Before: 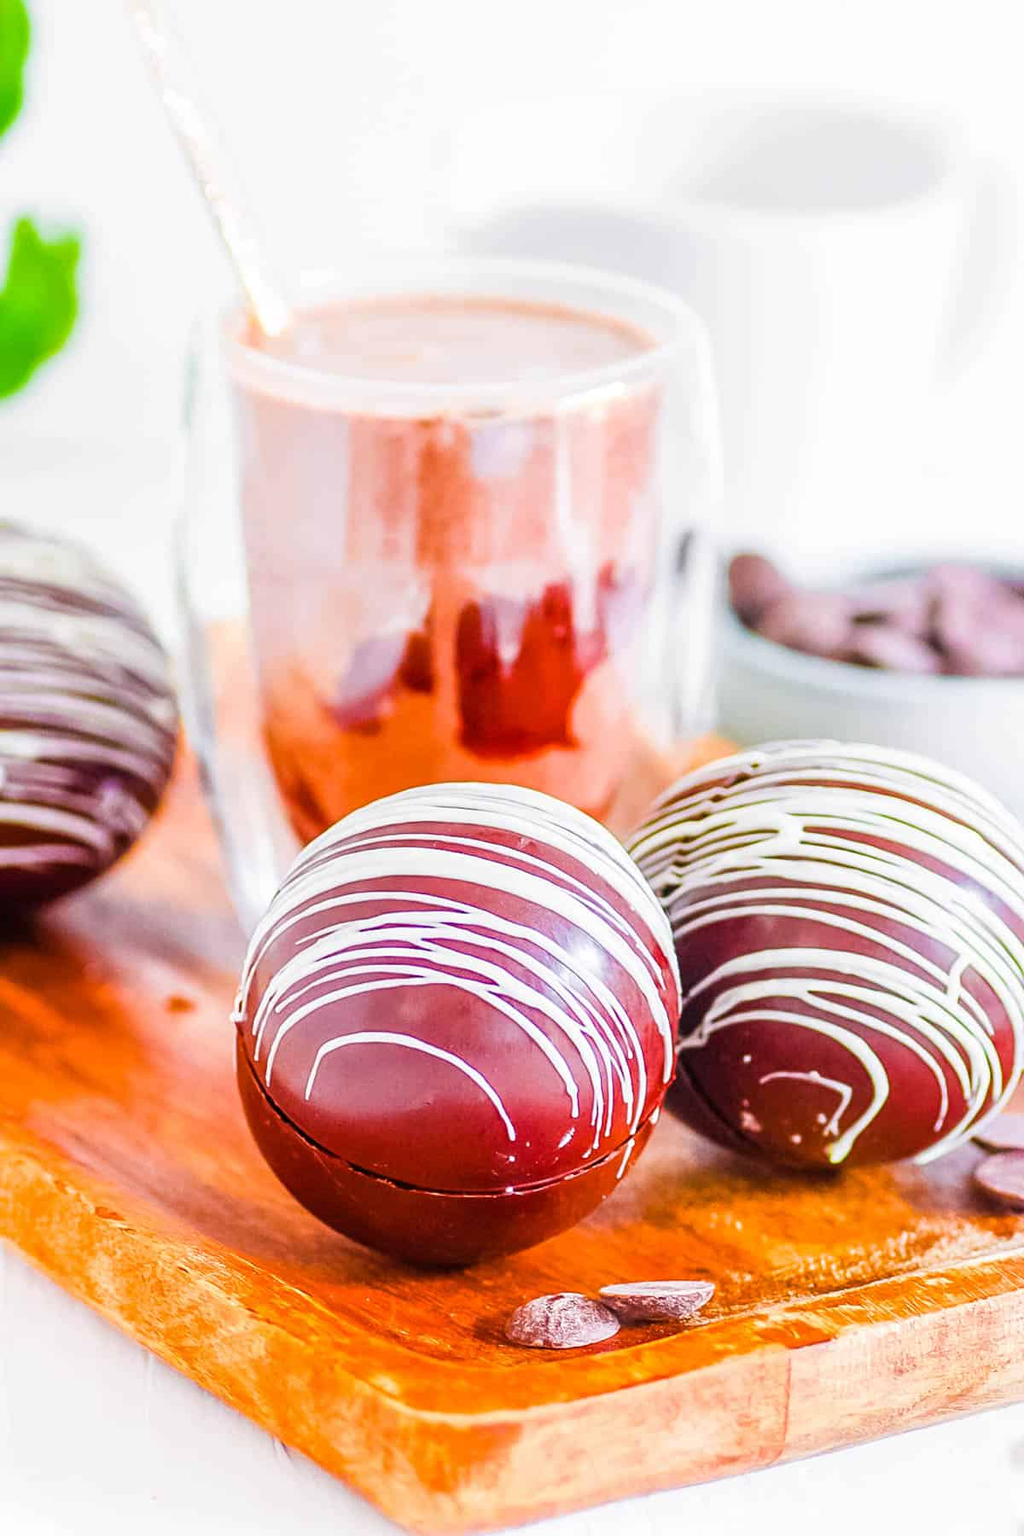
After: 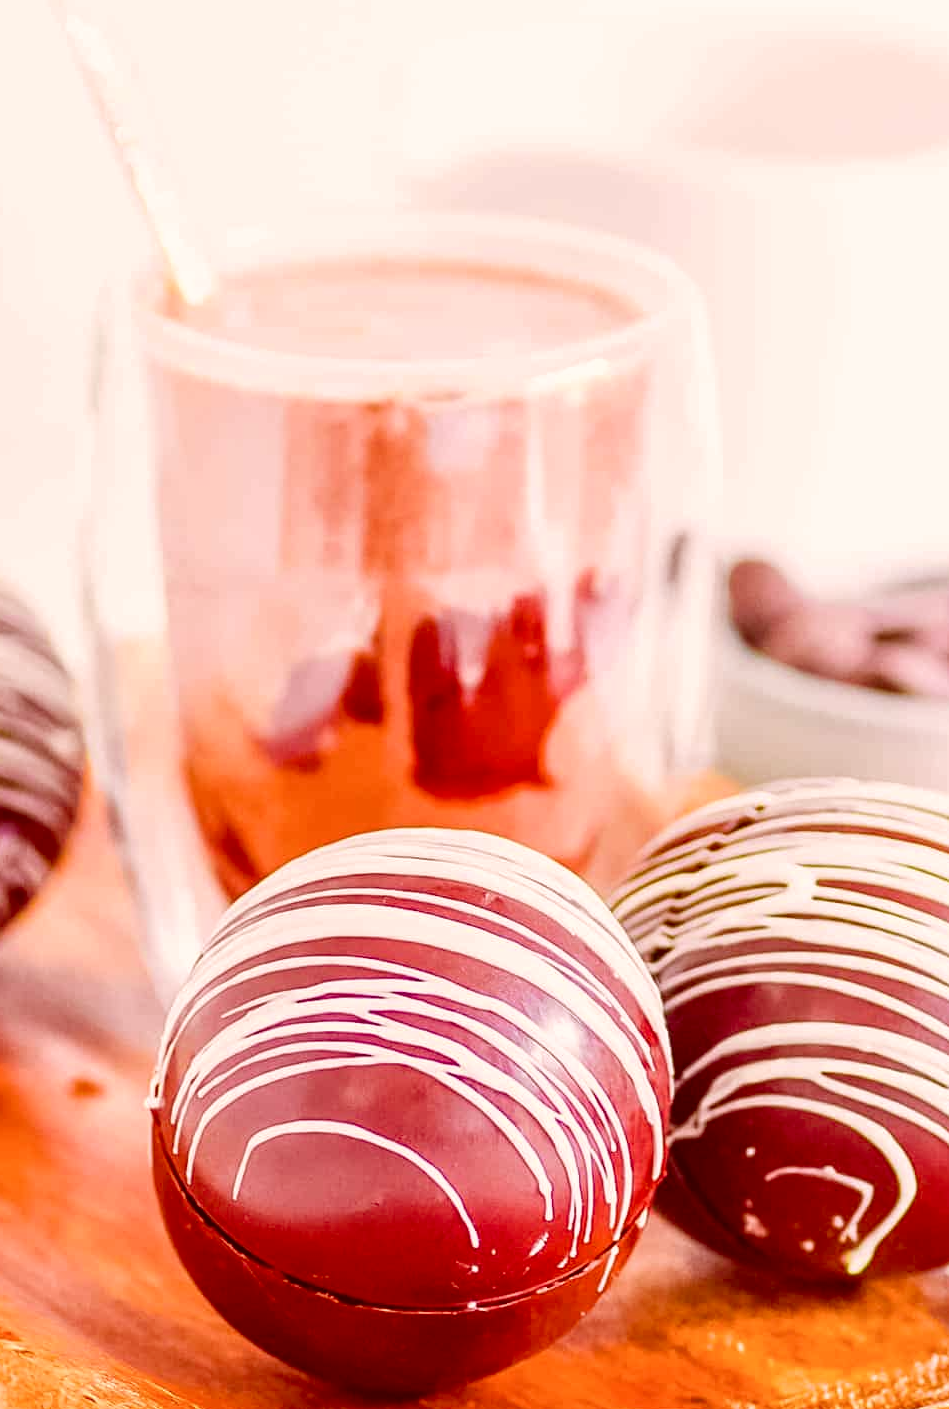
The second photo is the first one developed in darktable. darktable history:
crop and rotate: left 10.486%, top 4.991%, right 10.365%, bottom 16.685%
color correction: highlights a* 9.22, highlights b* 8.91, shadows a* 39.69, shadows b* 39.83, saturation 0.765
